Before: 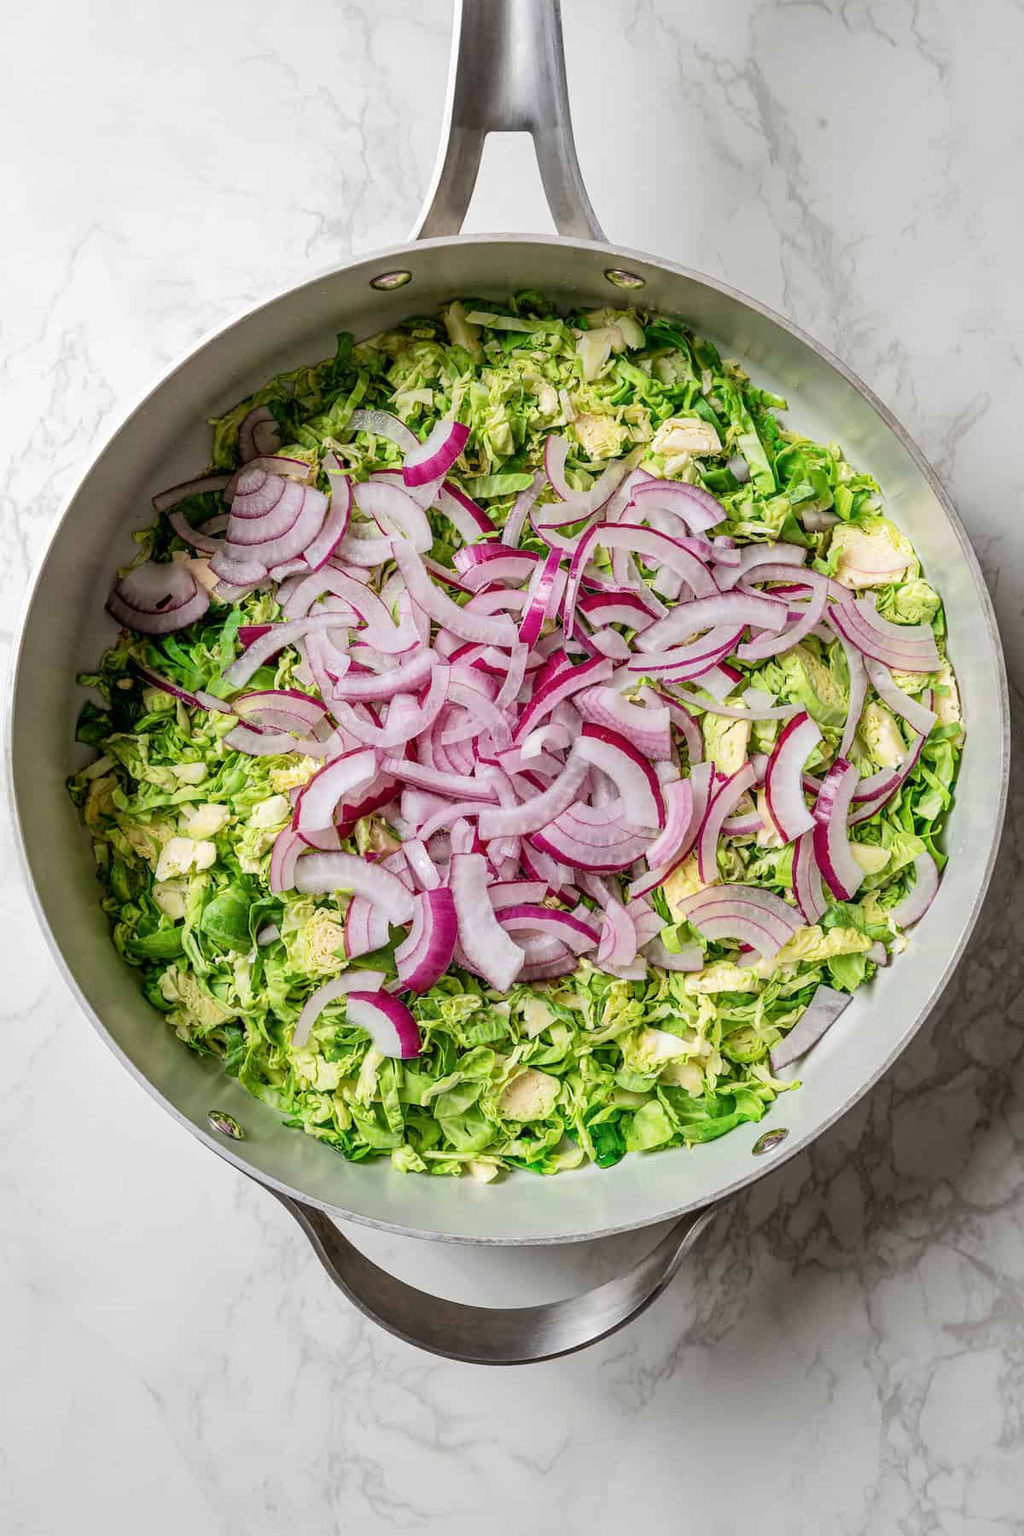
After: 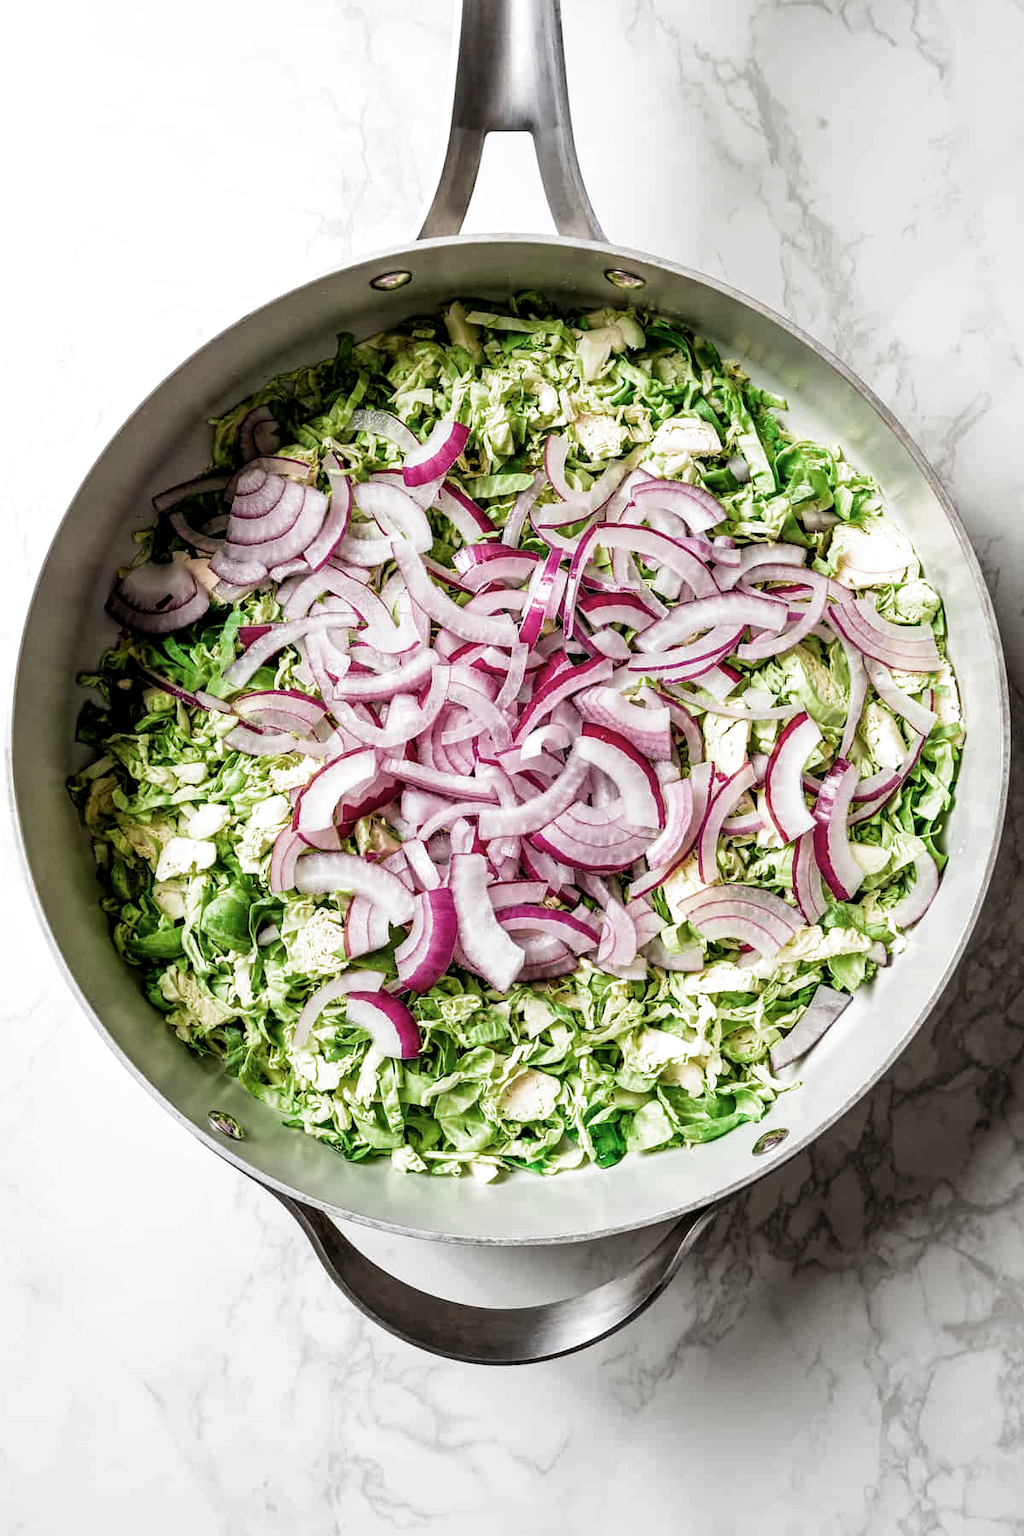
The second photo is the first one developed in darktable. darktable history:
filmic rgb: black relative exposure -8.24 EV, white relative exposure 2.2 EV, threshold 5.94 EV, target white luminance 99.878%, hardness 7.18, latitude 74.54%, contrast 1.314, highlights saturation mix -2.23%, shadows ↔ highlights balance 29.65%, color science v4 (2020), enable highlight reconstruction true
